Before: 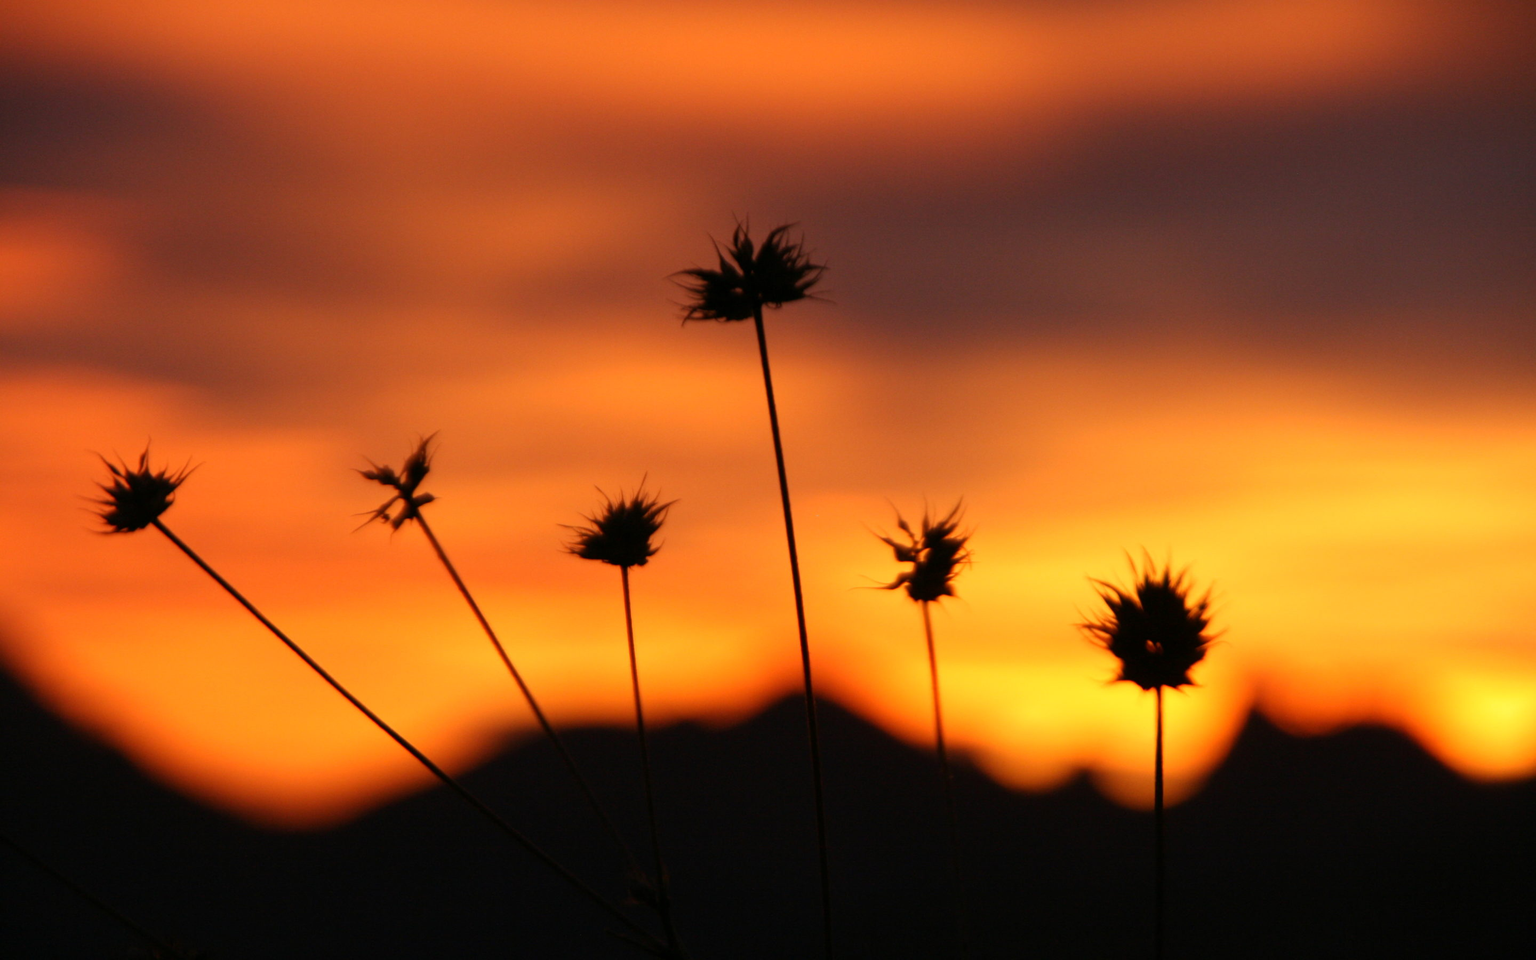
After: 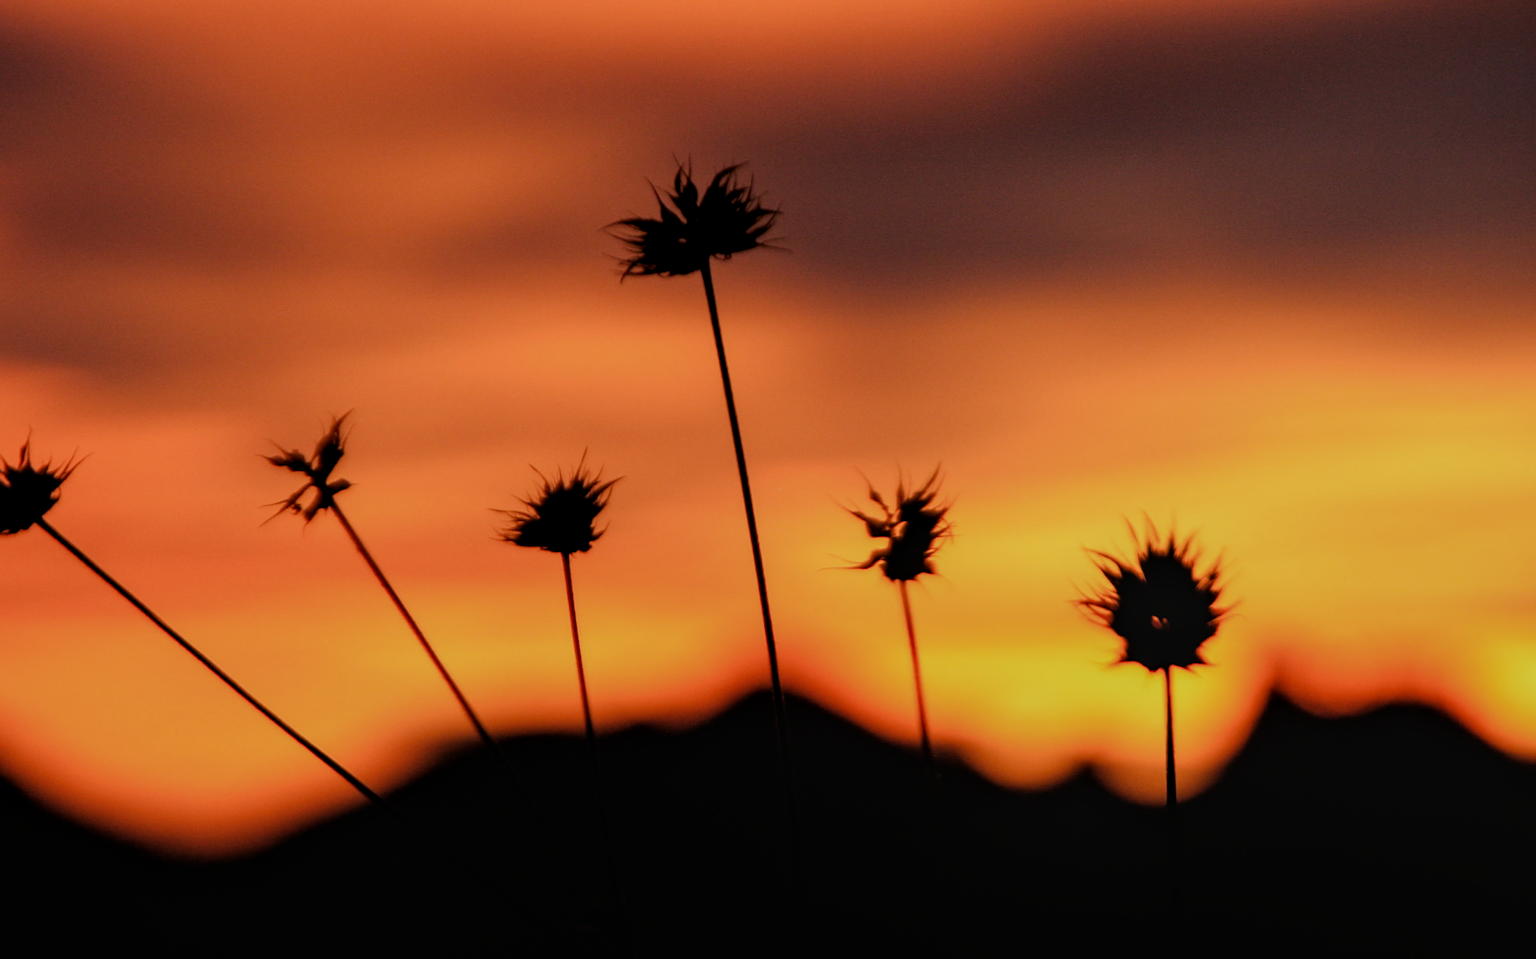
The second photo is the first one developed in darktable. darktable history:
filmic rgb: black relative exposure -7.65 EV, white relative exposure 4.56 EV, hardness 3.61
crop and rotate: angle 1.96°, left 5.673%, top 5.673%
sharpen: on, module defaults
local contrast: on, module defaults
